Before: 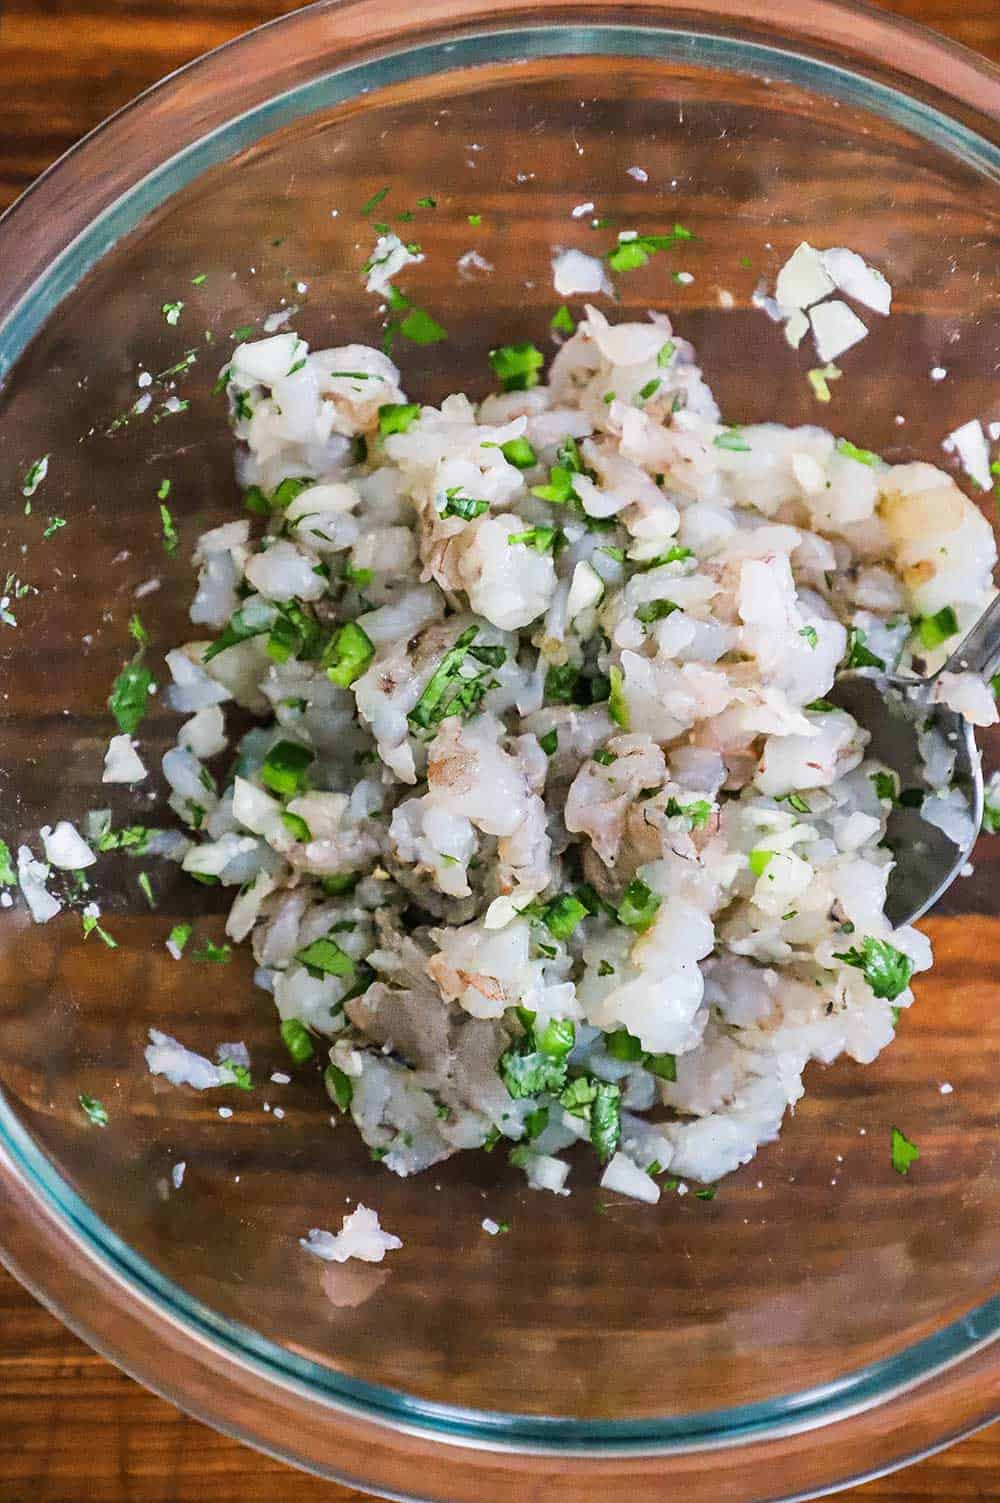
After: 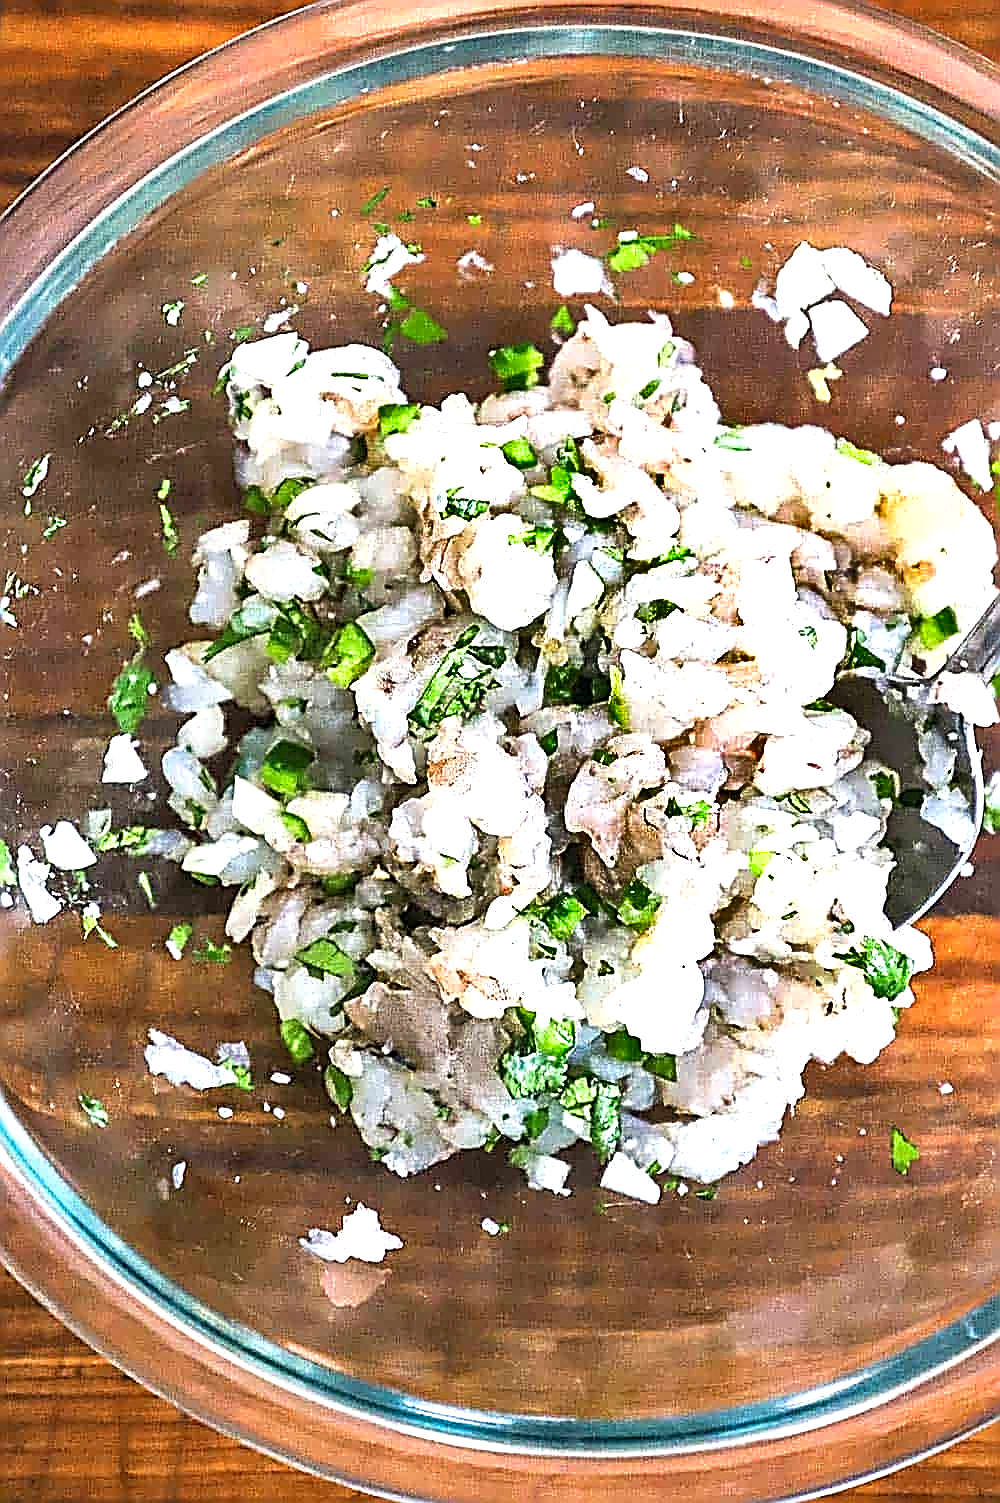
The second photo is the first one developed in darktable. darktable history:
sharpen: amount 1.992
exposure: exposure 1 EV, compensate highlight preservation false
shadows and highlights: soften with gaussian
